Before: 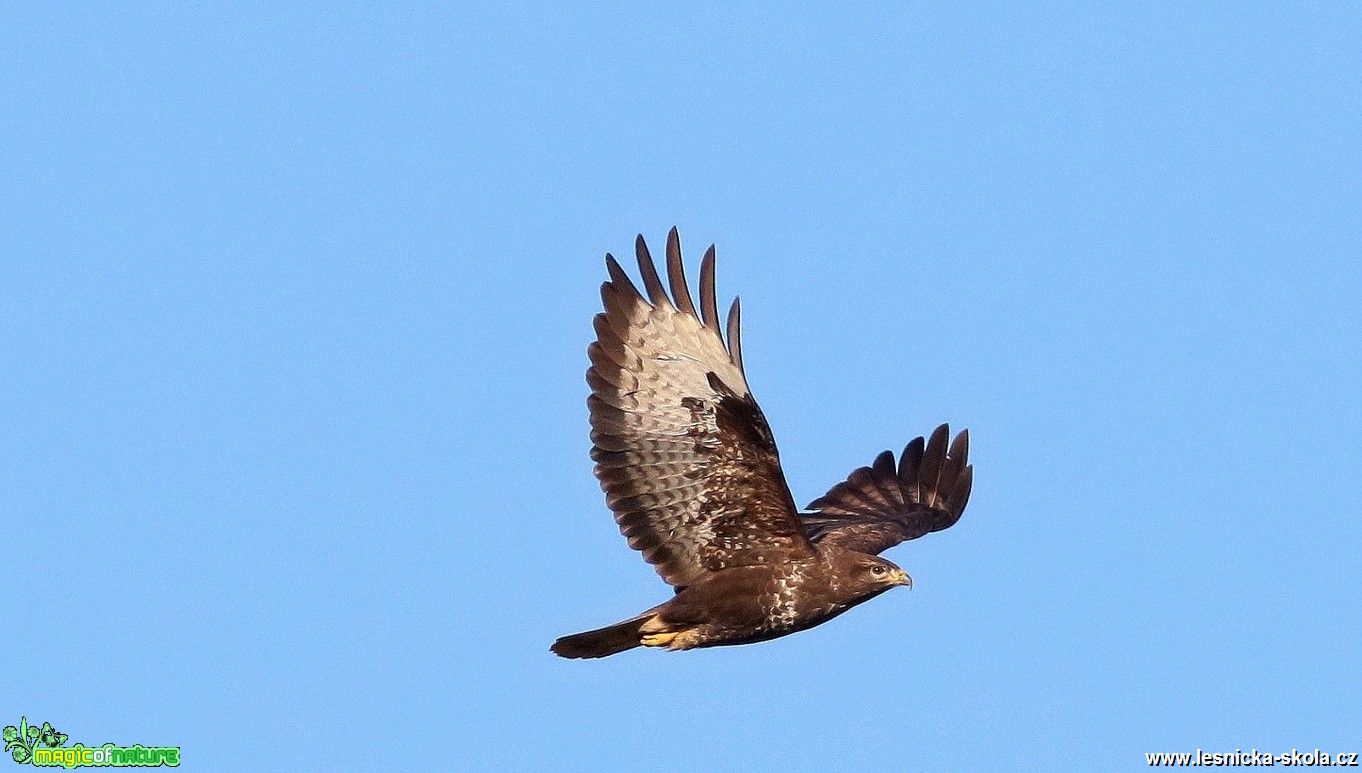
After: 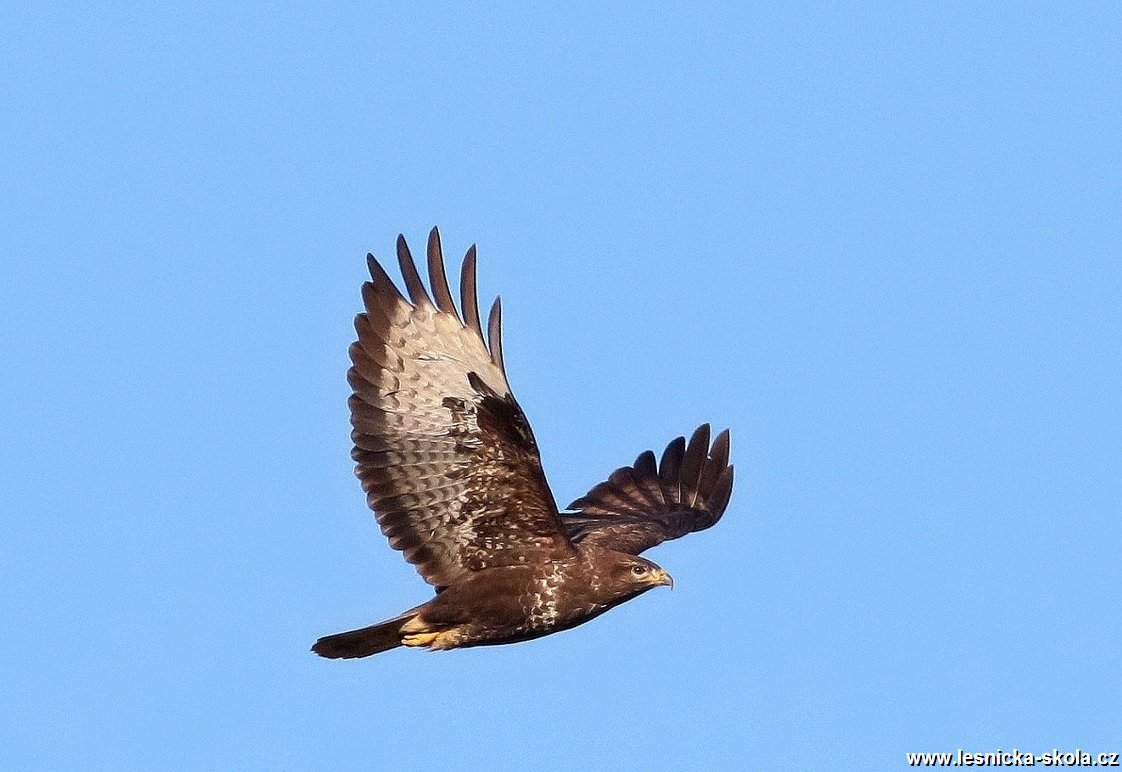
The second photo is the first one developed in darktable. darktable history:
crop: left 17.611%, bottom 0.023%
